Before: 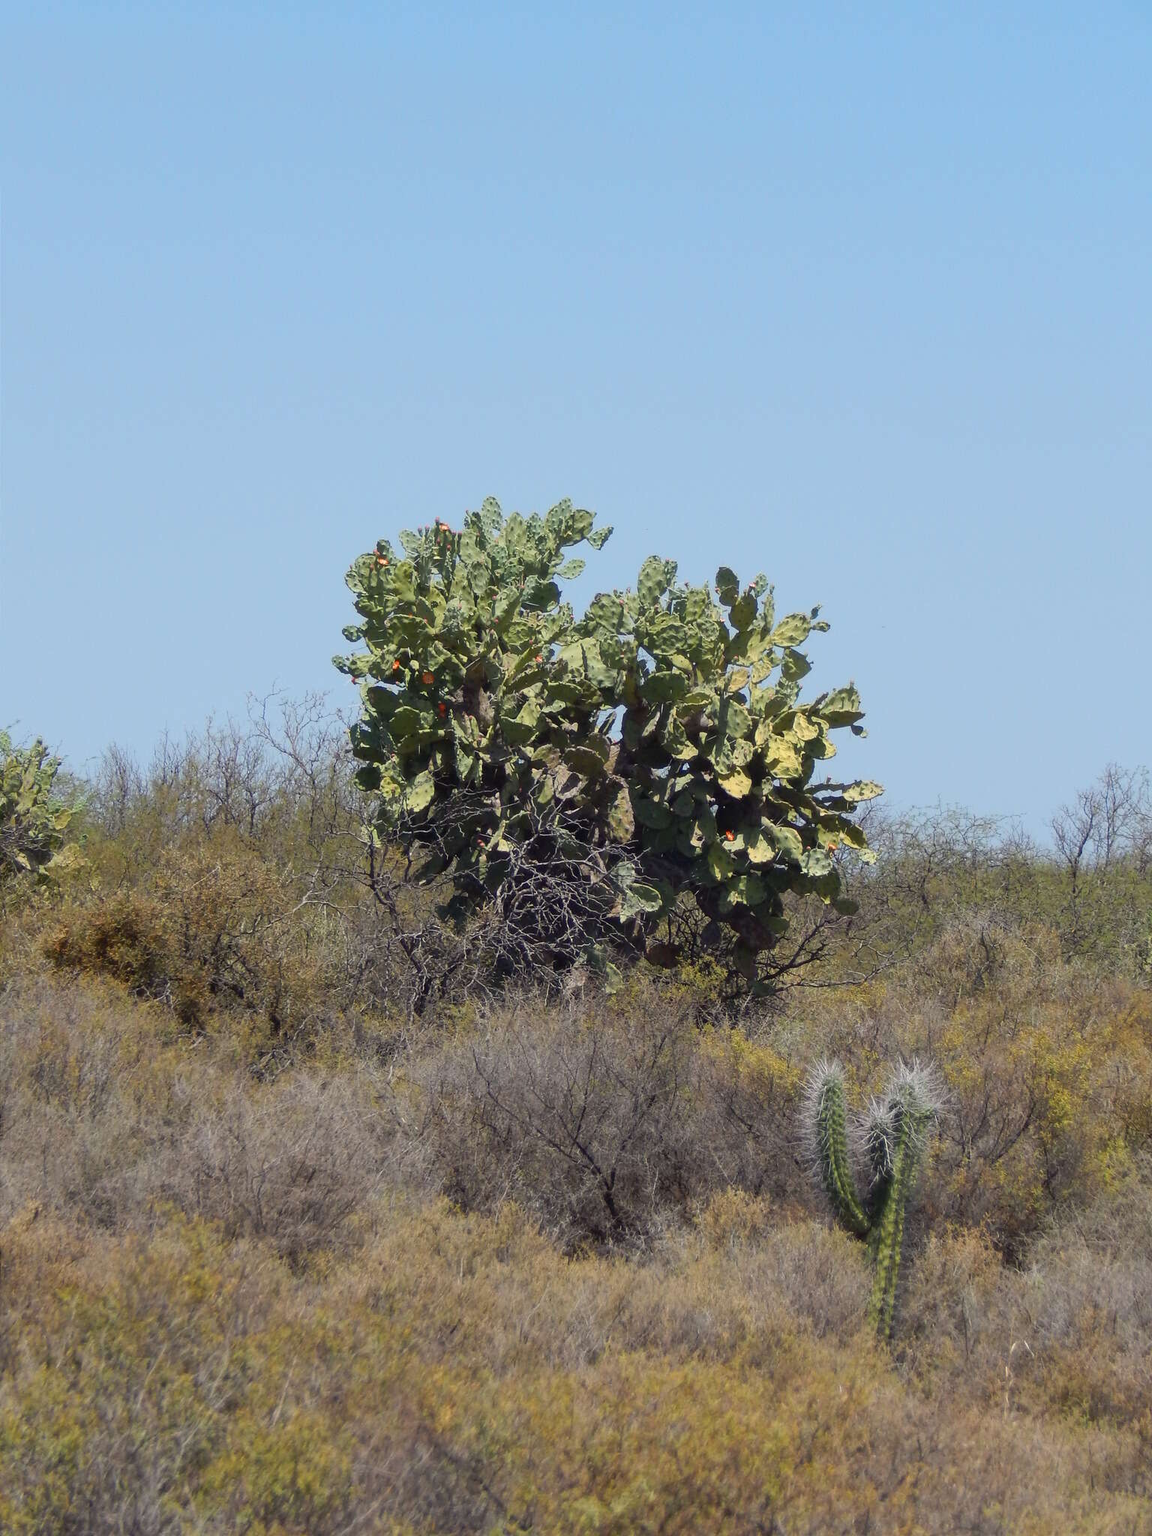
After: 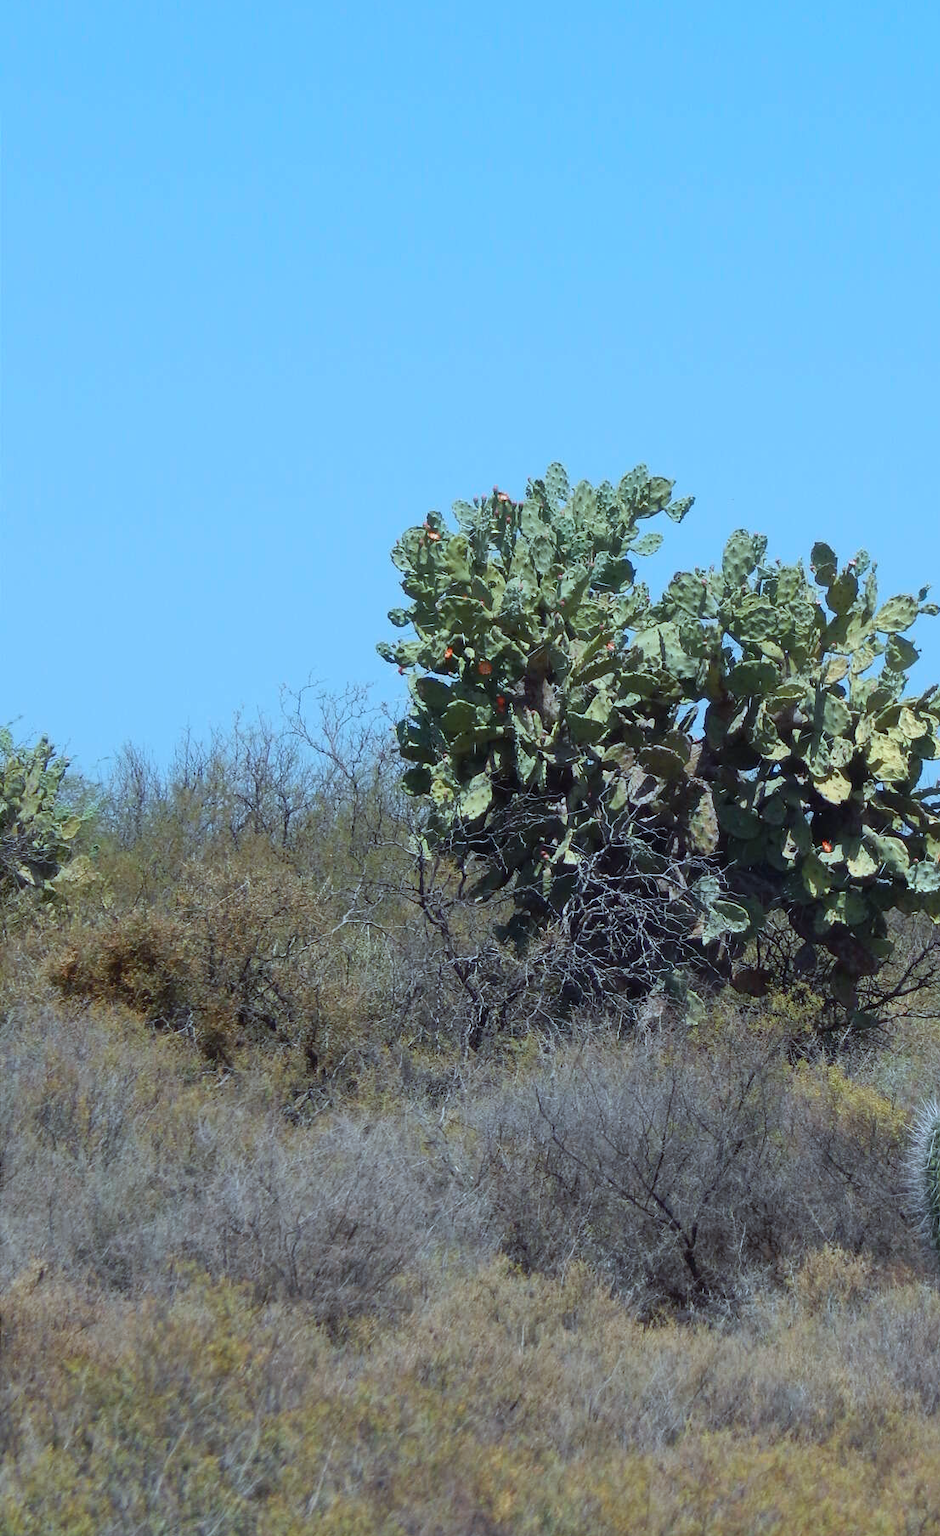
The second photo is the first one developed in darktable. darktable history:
crop: top 5.803%, right 27.864%, bottom 5.804%
color correction: highlights a* -9.73, highlights b* -21.22
